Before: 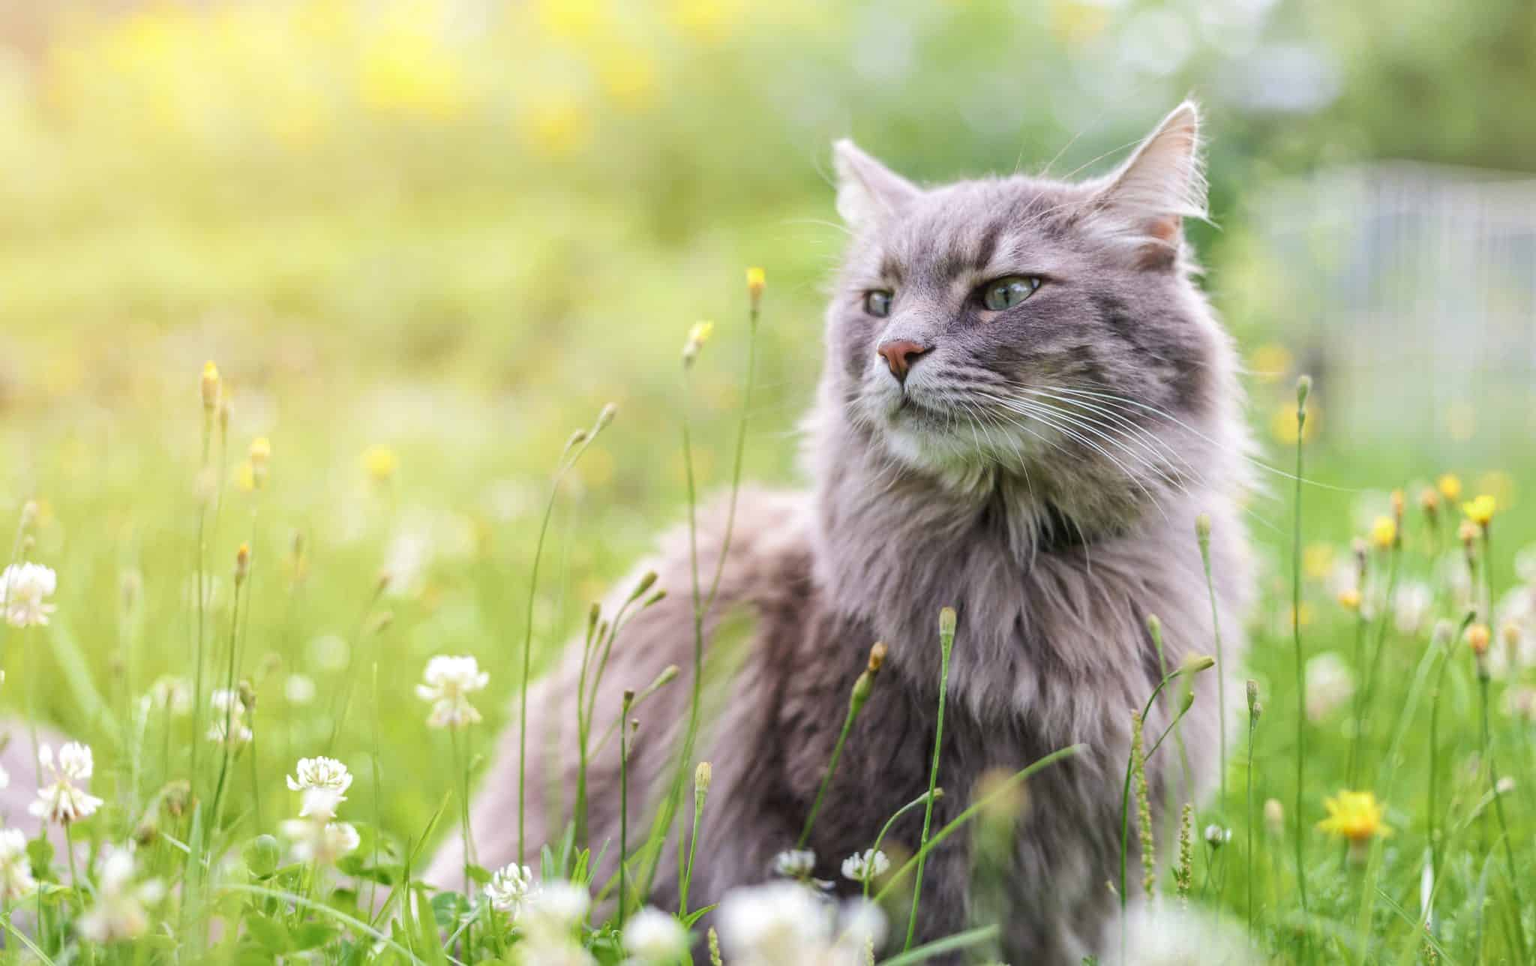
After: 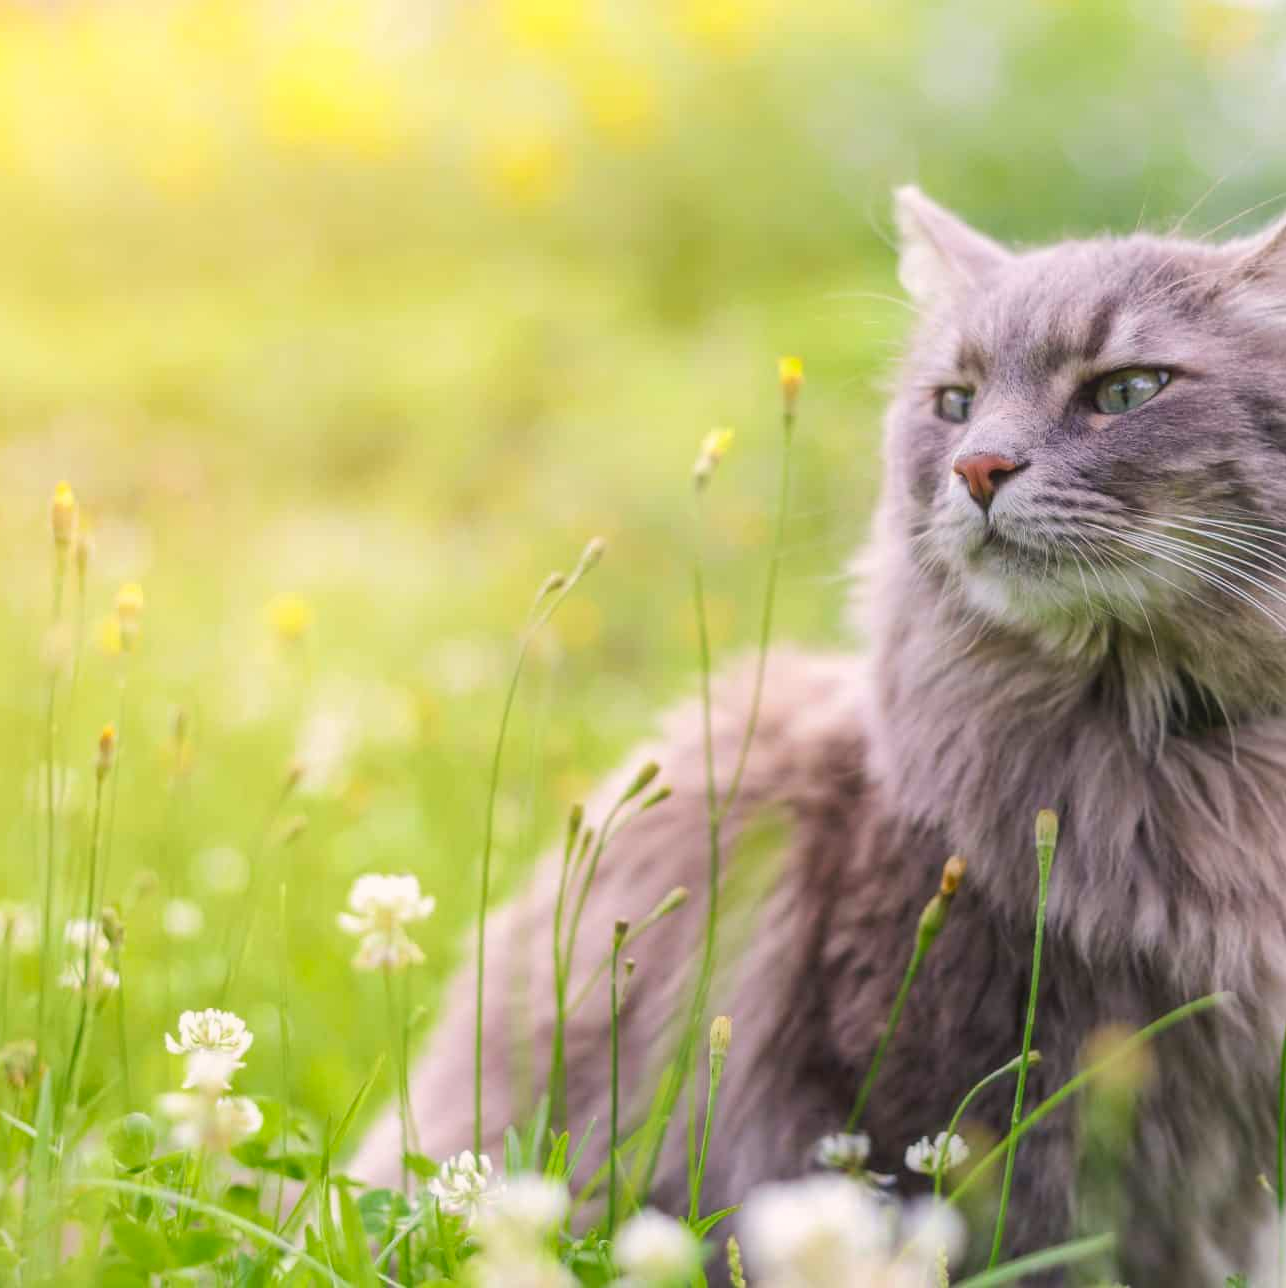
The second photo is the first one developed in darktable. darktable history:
crop: left 10.644%, right 26.528%
color correction: highlights a* 3.22, highlights b* 1.93, saturation 1.19
contrast equalizer: octaves 7, y [[0.6 ×6], [0.55 ×6], [0 ×6], [0 ×6], [0 ×6]], mix -0.3
